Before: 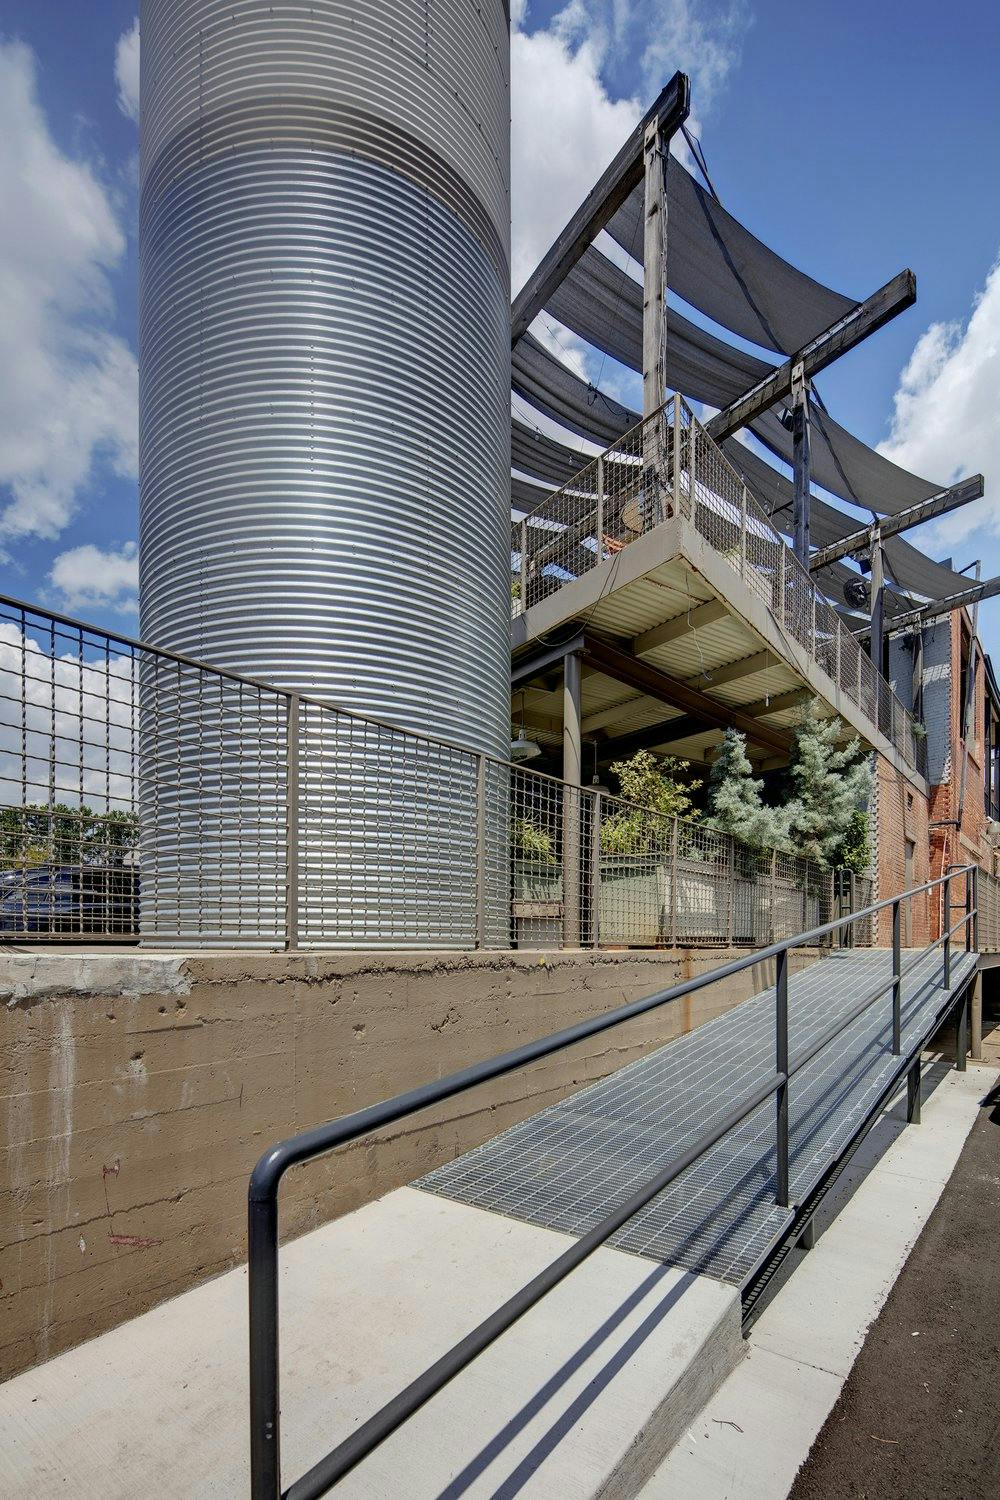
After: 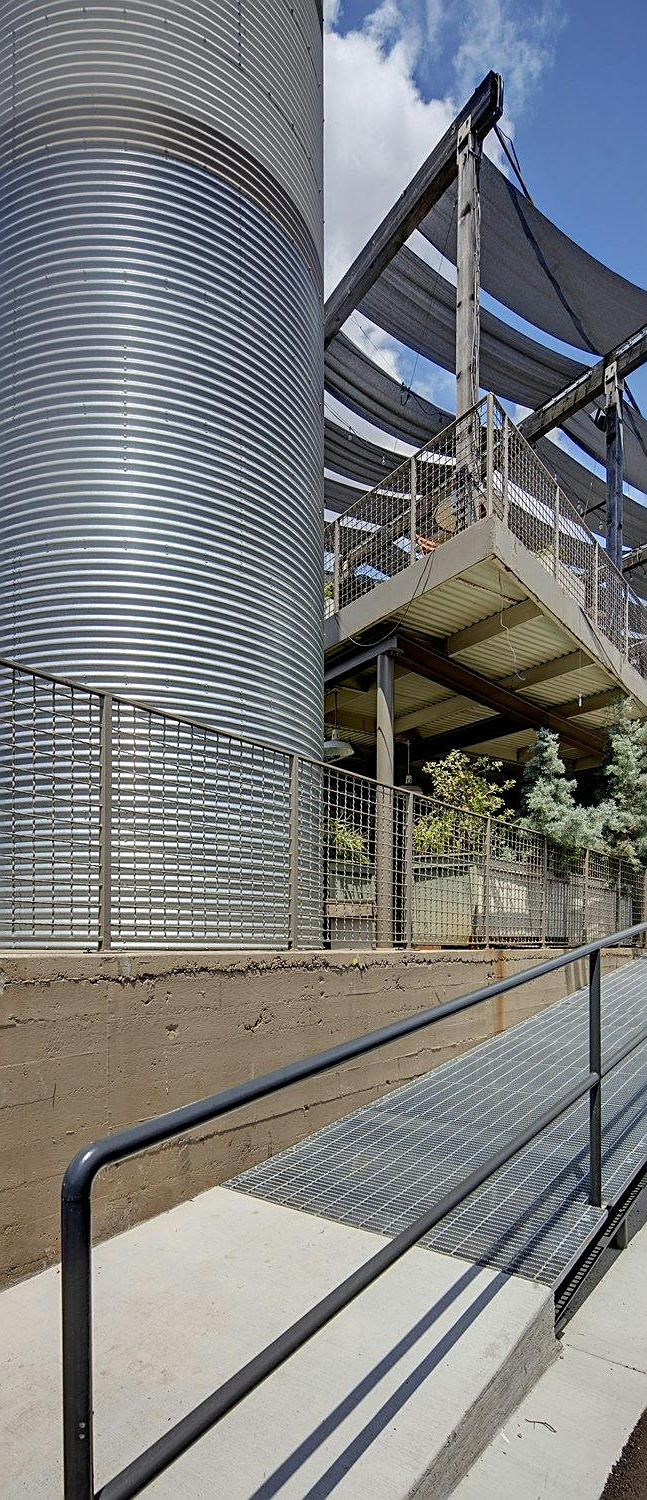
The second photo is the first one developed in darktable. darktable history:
color balance rgb: perceptual saturation grading › global saturation -0.145%
sharpen: on, module defaults
crop and rotate: left 18.736%, right 16.531%
